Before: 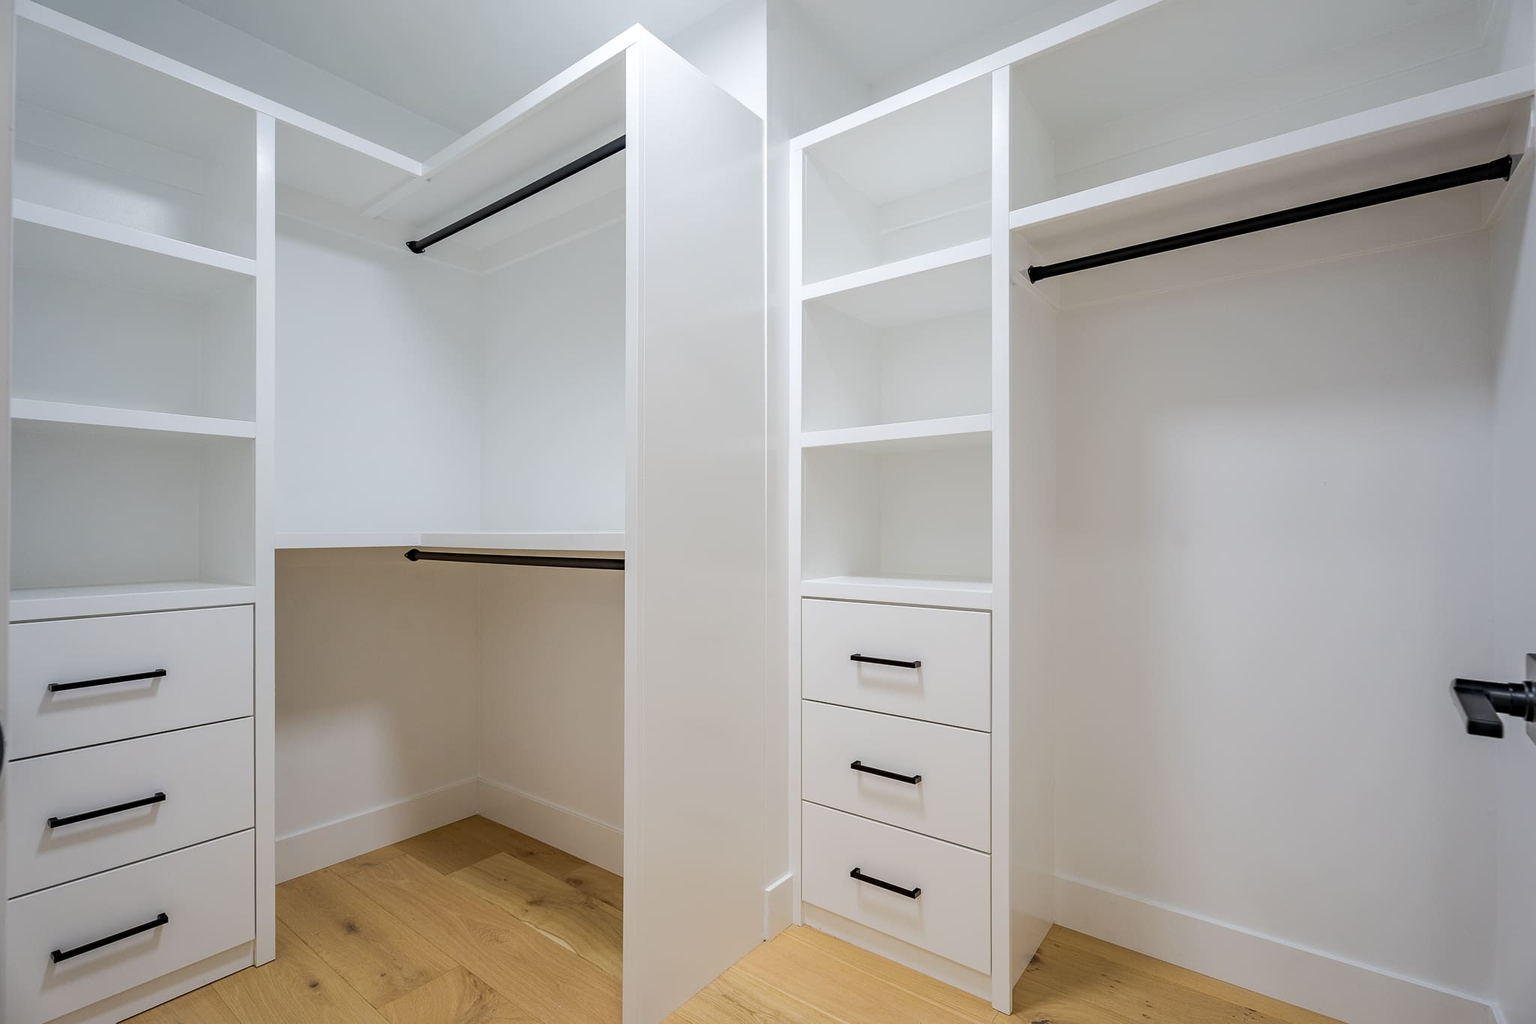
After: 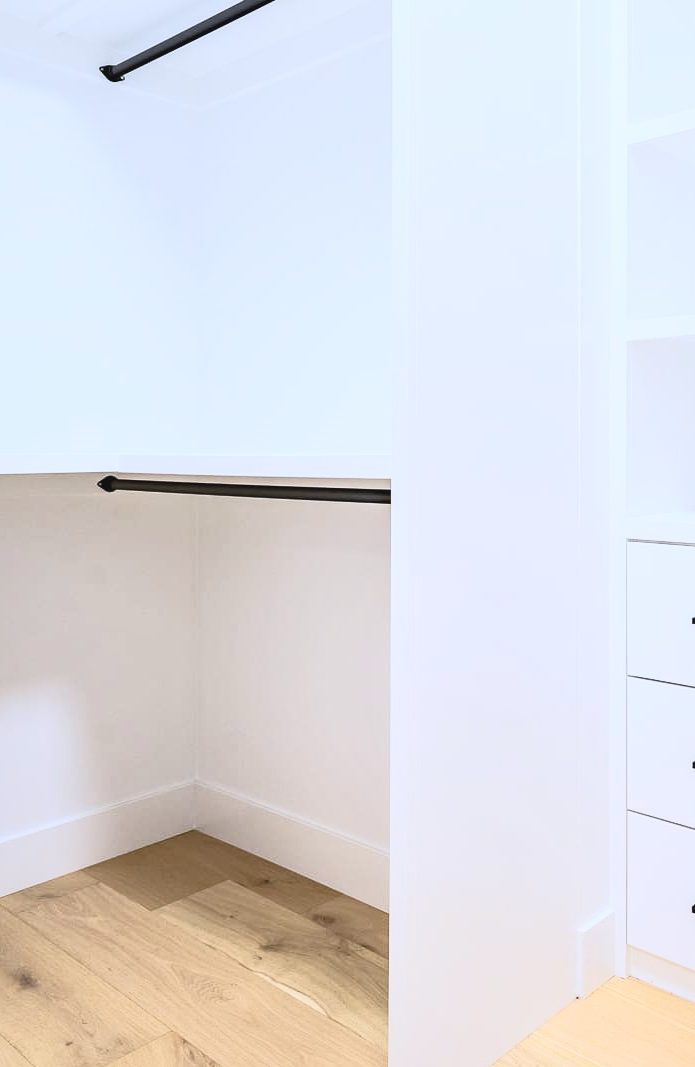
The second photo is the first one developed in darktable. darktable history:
crop and rotate: left 21.593%, top 18.816%, right 44.425%, bottom 2.99%
color calibration: illuminant as shot in camera, x 0.37, y 0.382, temperature 4316.52 K
tone curve: curves: ch0 [(0, 0.052) (0.207, 0.35) (0.392, 0.592) (0.54, 0.803) (0.725, 0.922) (0.99, 0.974)], color space Lab, independent channels, preserve colors none
local contrast: mode bilateral grid, contrast 20, coarseness 51, detail 119%, midtone range 0.2
